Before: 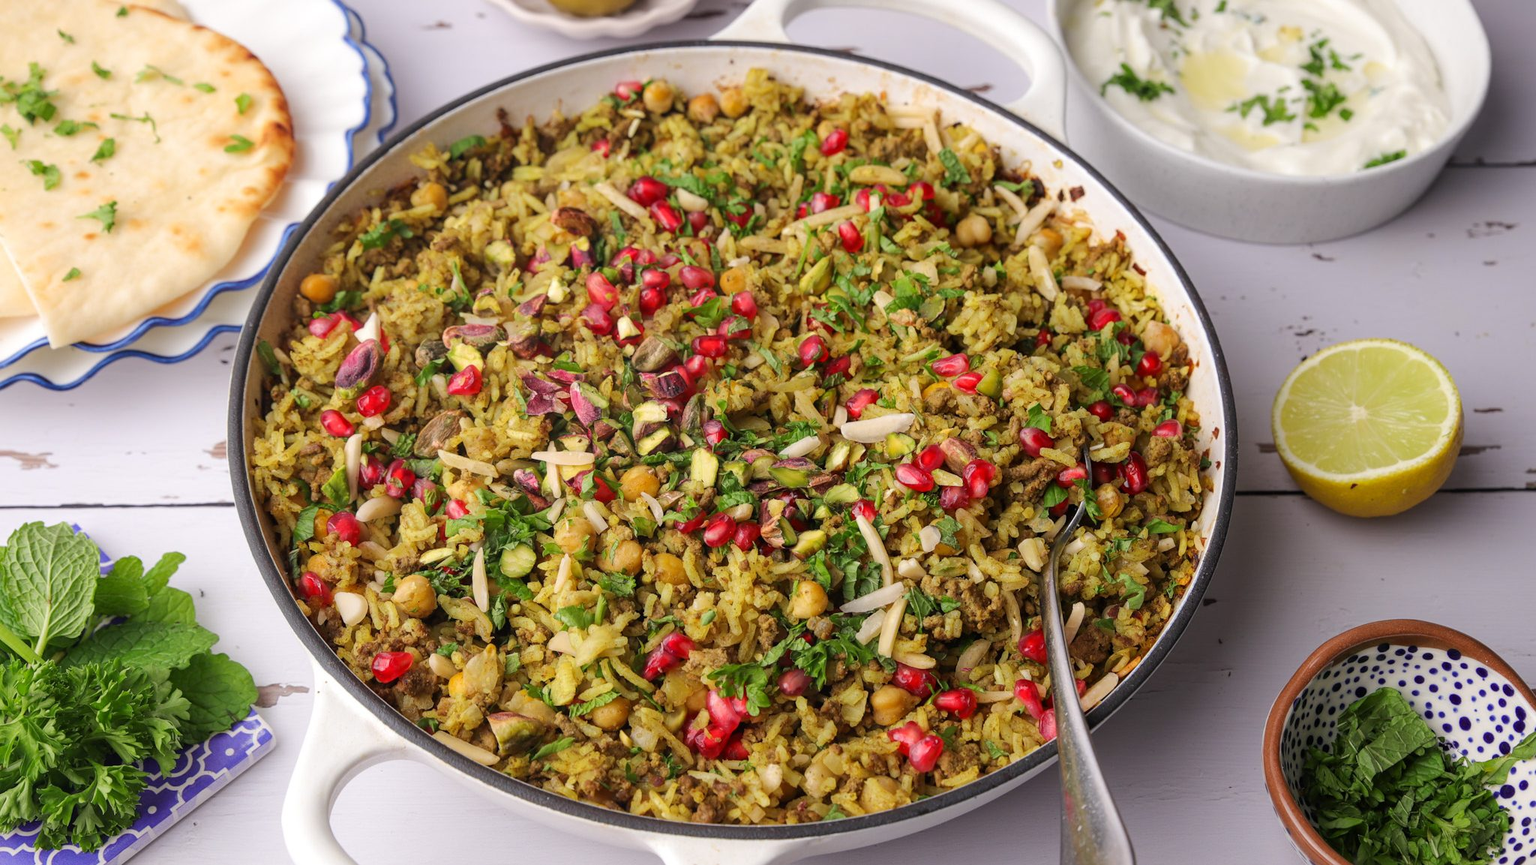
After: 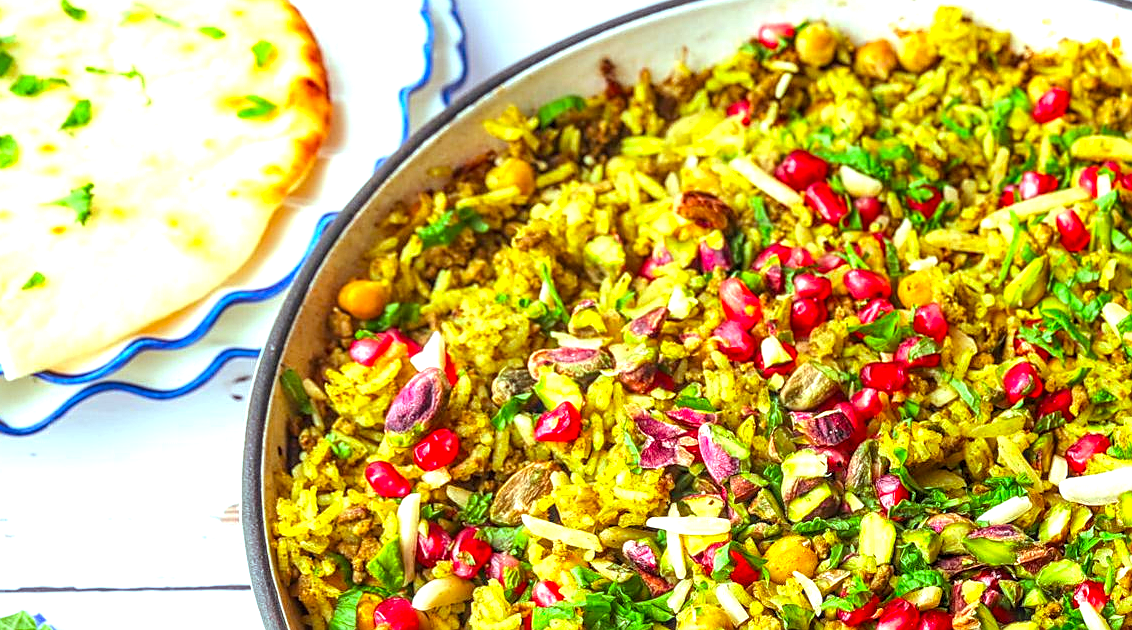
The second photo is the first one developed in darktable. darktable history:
color balance rgb: highlights gain › chroma 4.029%, highlights gain › hue 198.95°, perceptual saturation grading › global saturation 0.603%, perceptual brilliance grading › global brilliance 30.651%, global vibrance 20%
crop and rotate: left 3.053%, top 7.403%, right 41.661%, bottom 37.942%
color correction: highlights b* -0.044, saturation 1.33
local contrast: highlights 62%, detail 143%, midtone range 0.431
sharpen: on, module defaults
